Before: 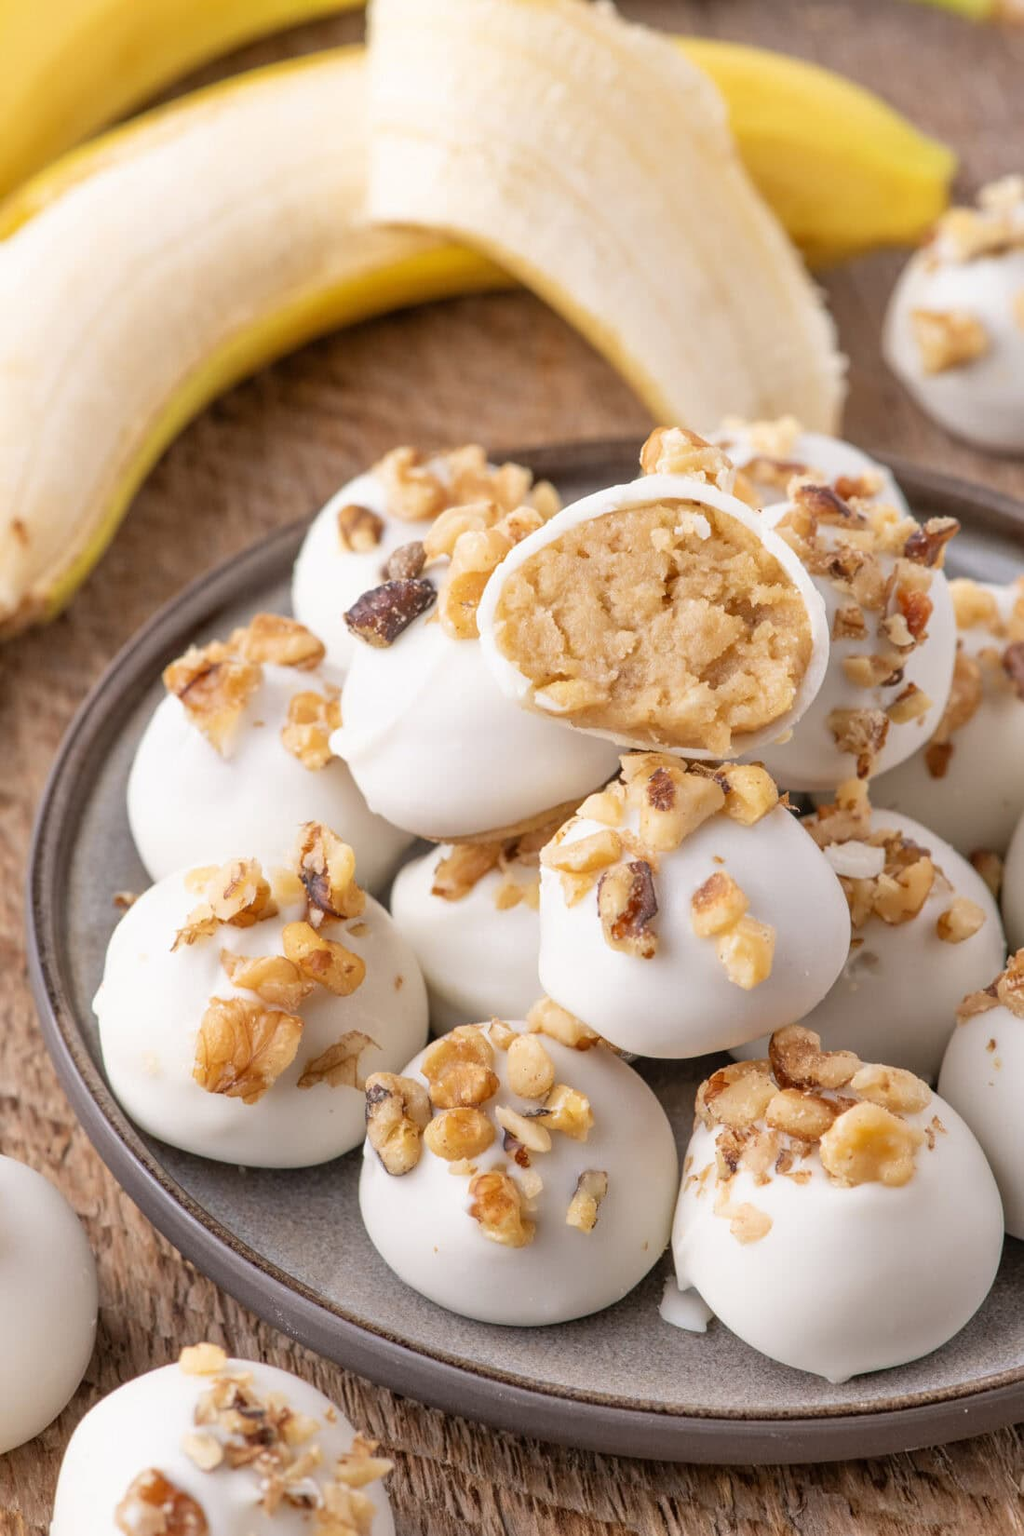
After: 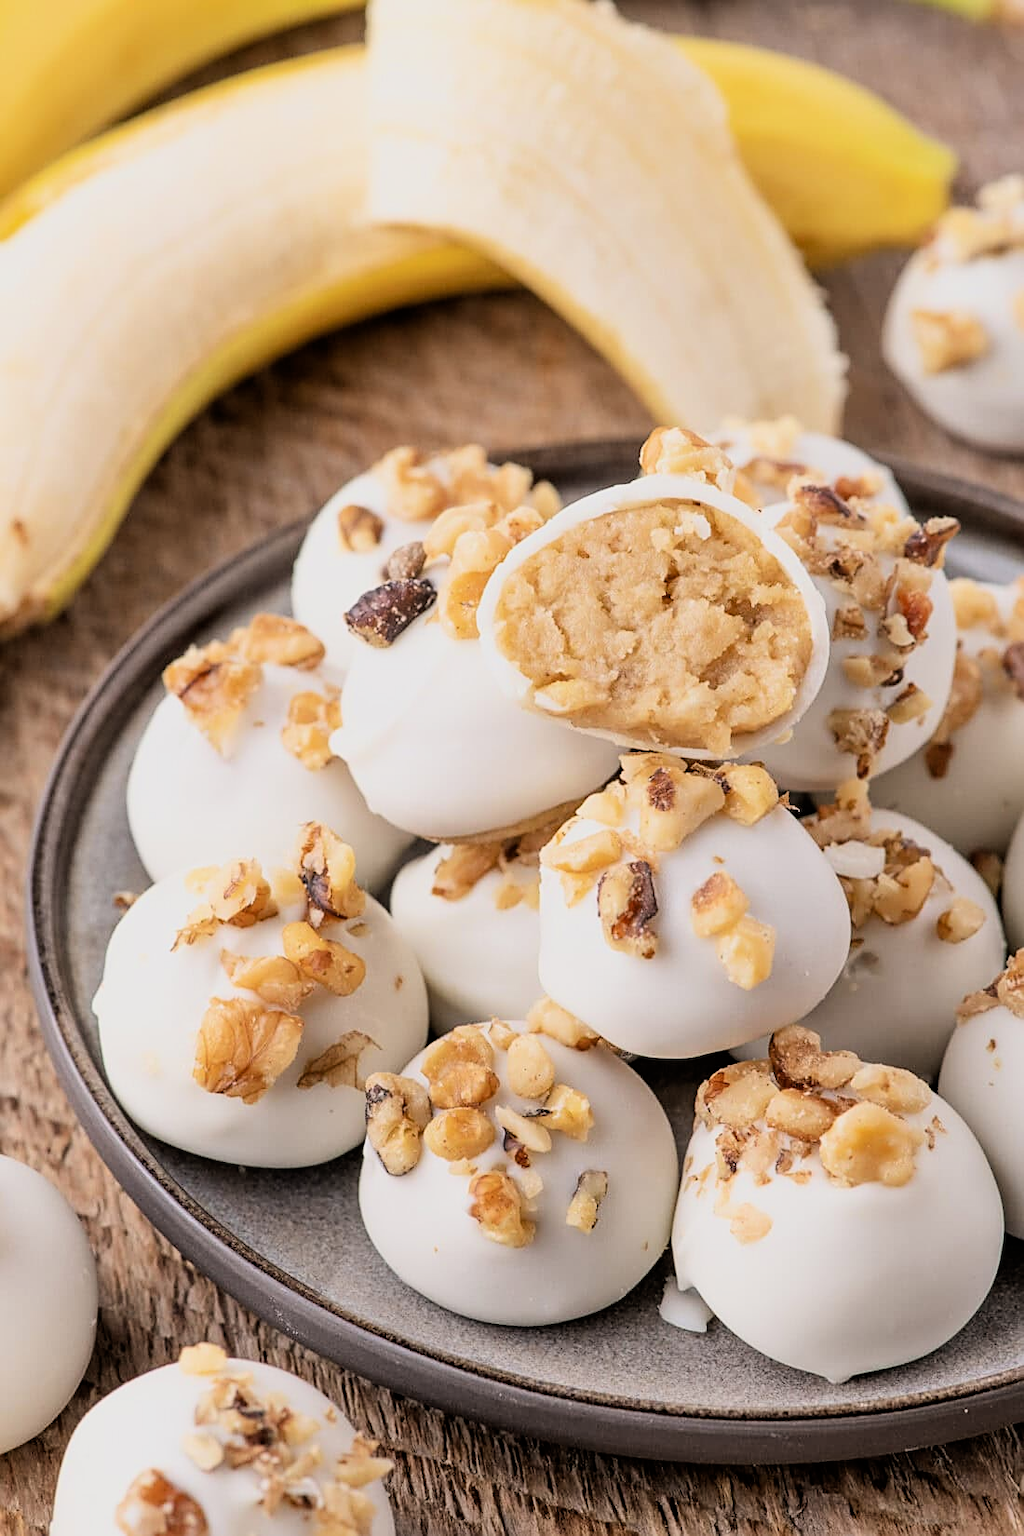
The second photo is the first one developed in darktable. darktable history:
sharpen: on, module defaults
filmic rgb: hardness 4.17, contrast 1.364, color science v6 (2022)
